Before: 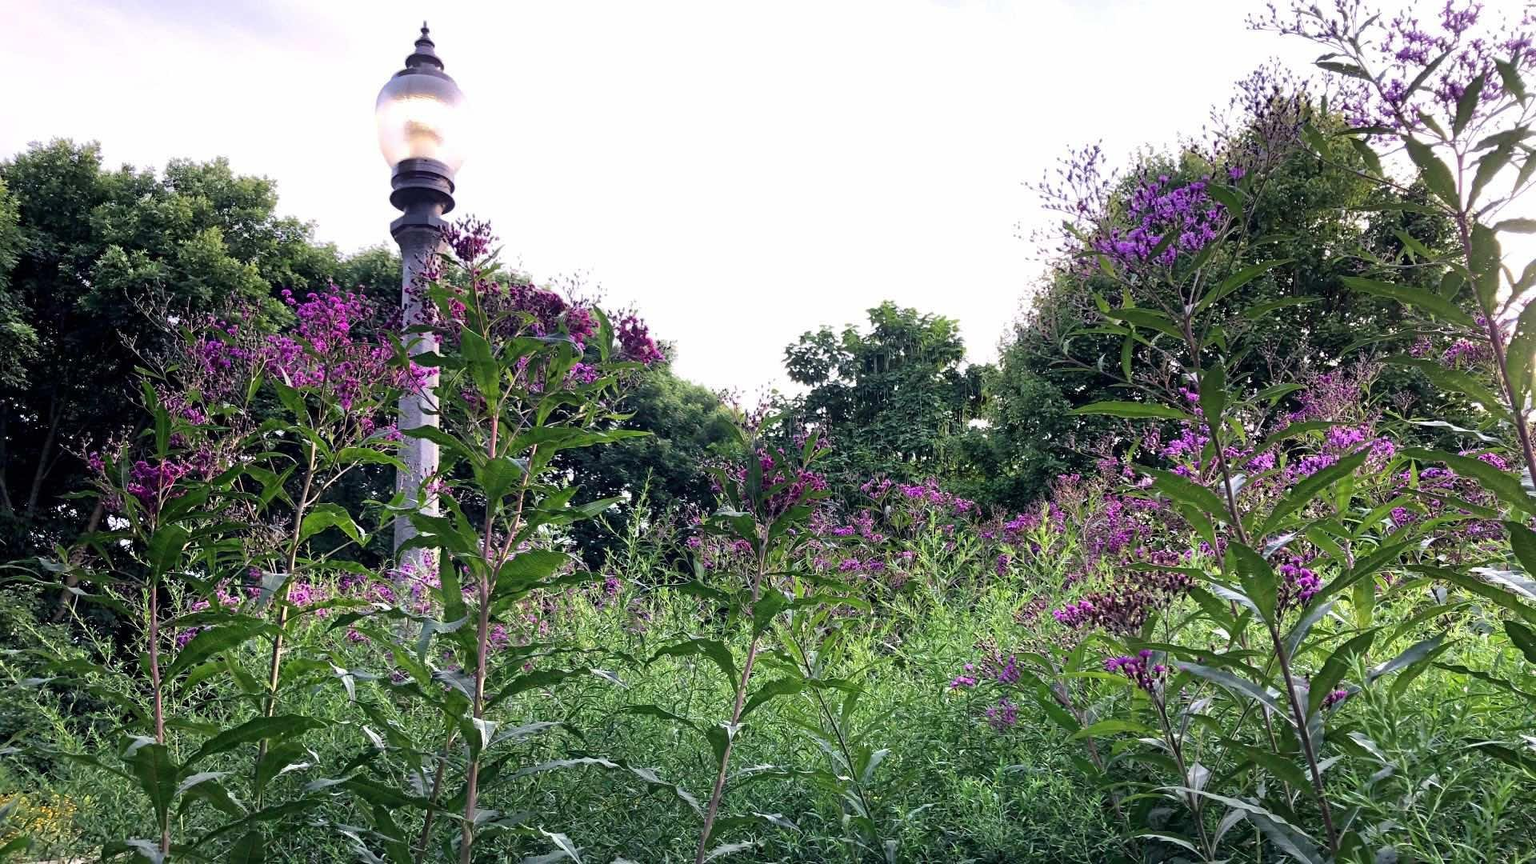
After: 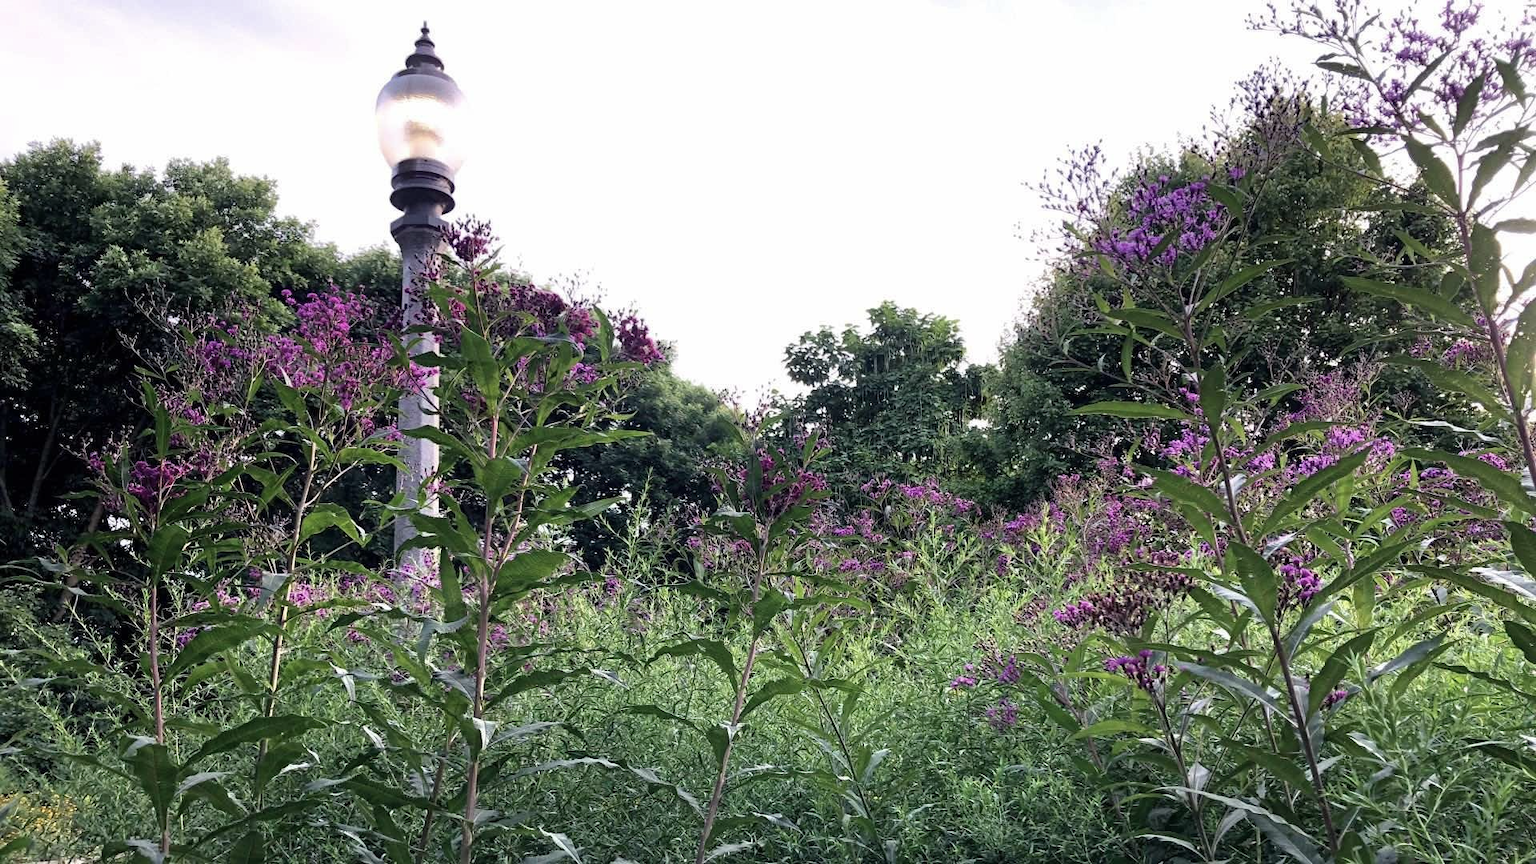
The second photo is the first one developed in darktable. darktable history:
color correction: highlights b* 0.014, saturation 0.792
